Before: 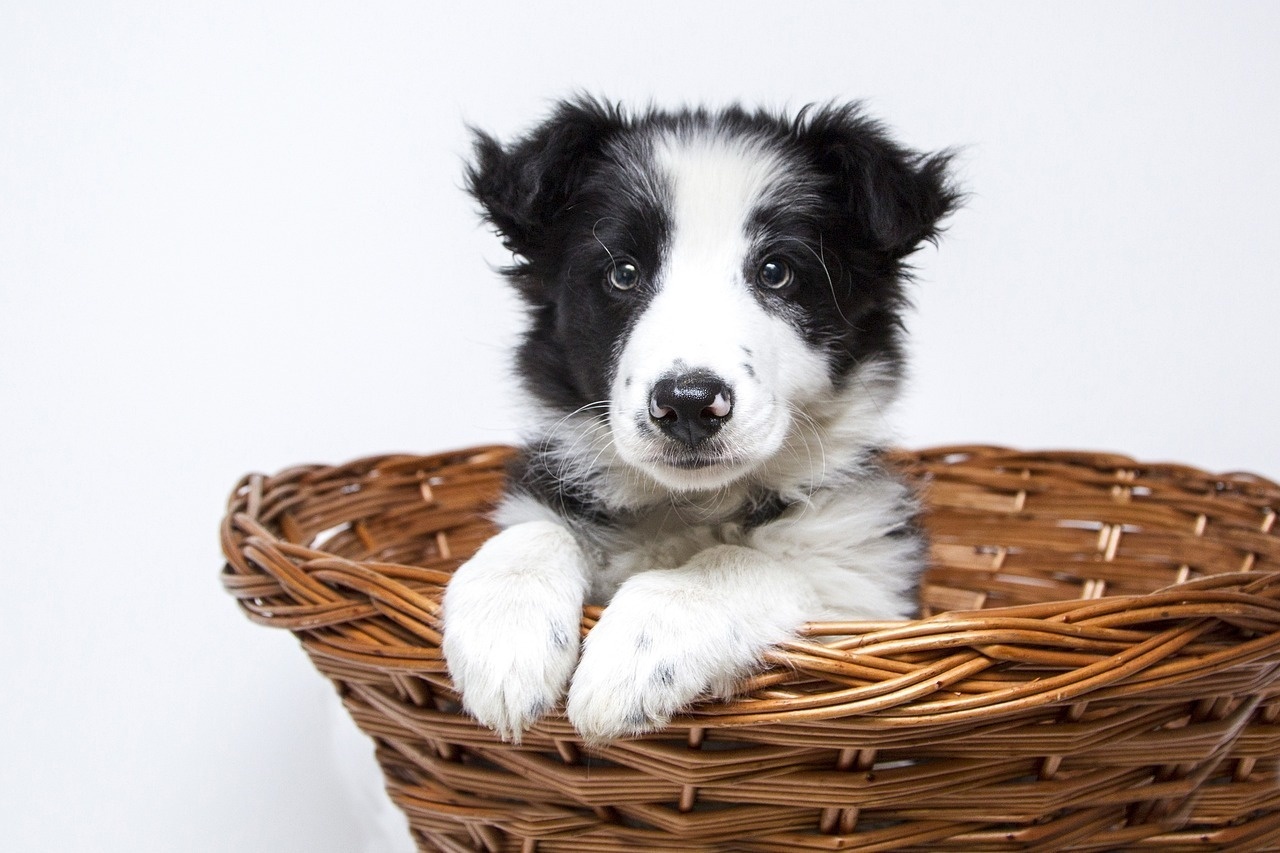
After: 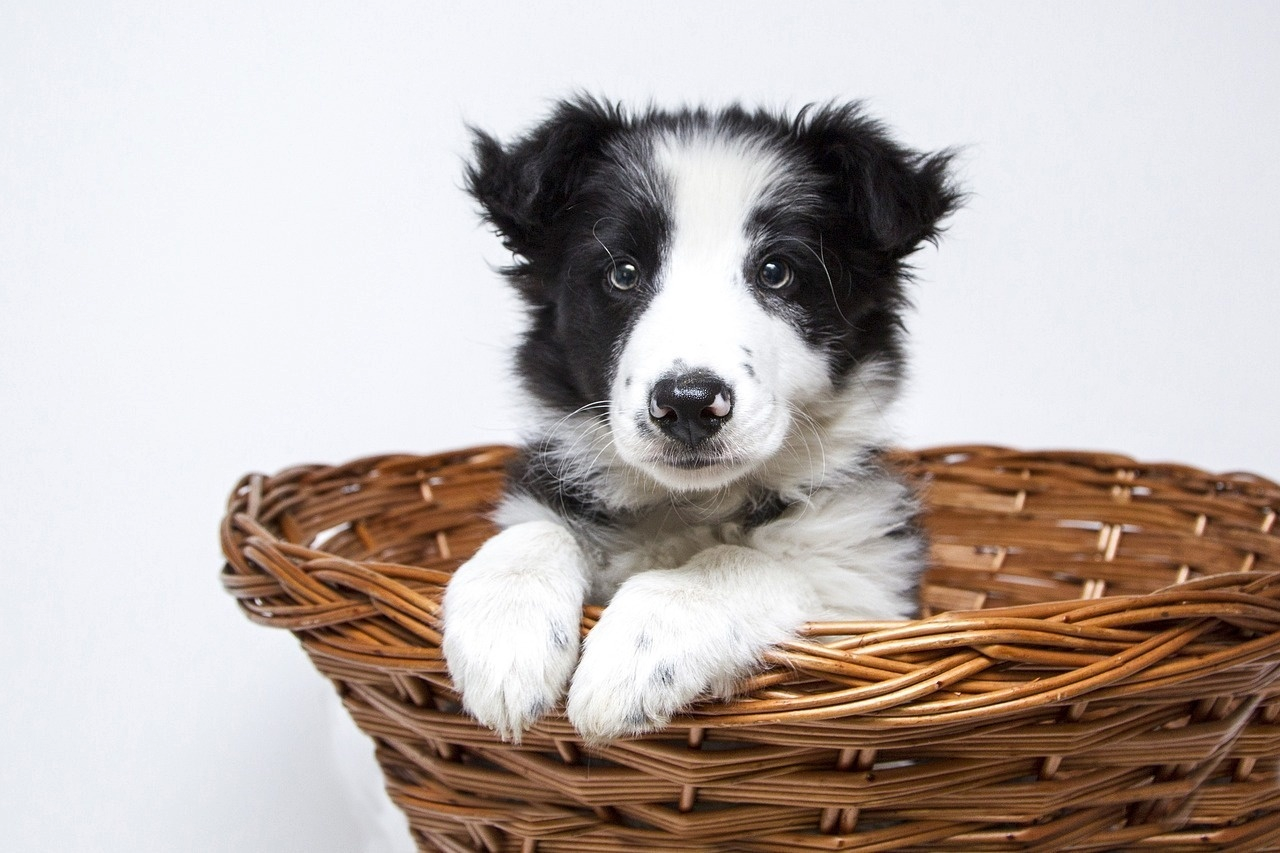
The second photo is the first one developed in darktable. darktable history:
shadows and highlights: shadows 32.23, highlights -32.15, soften with gaussian
exposure: compensate highlight preservation false
